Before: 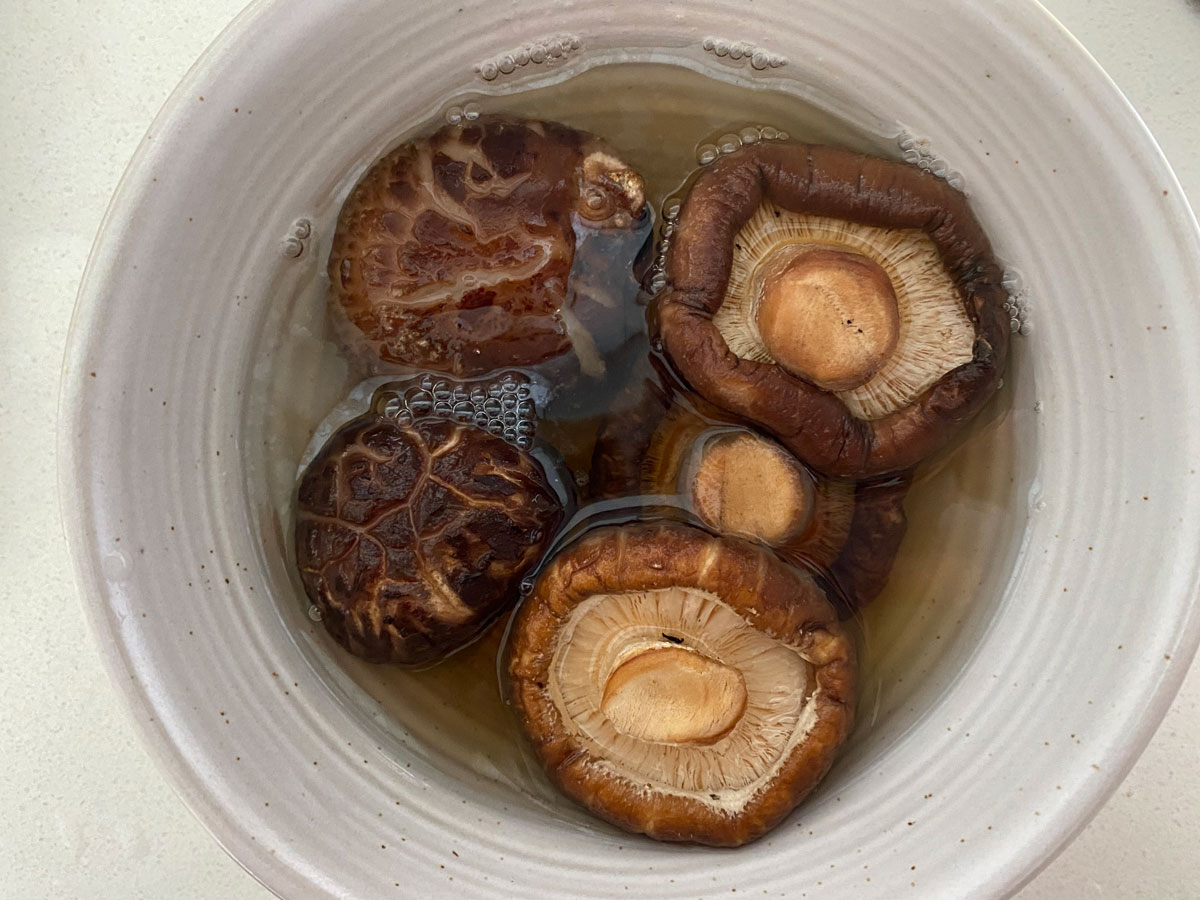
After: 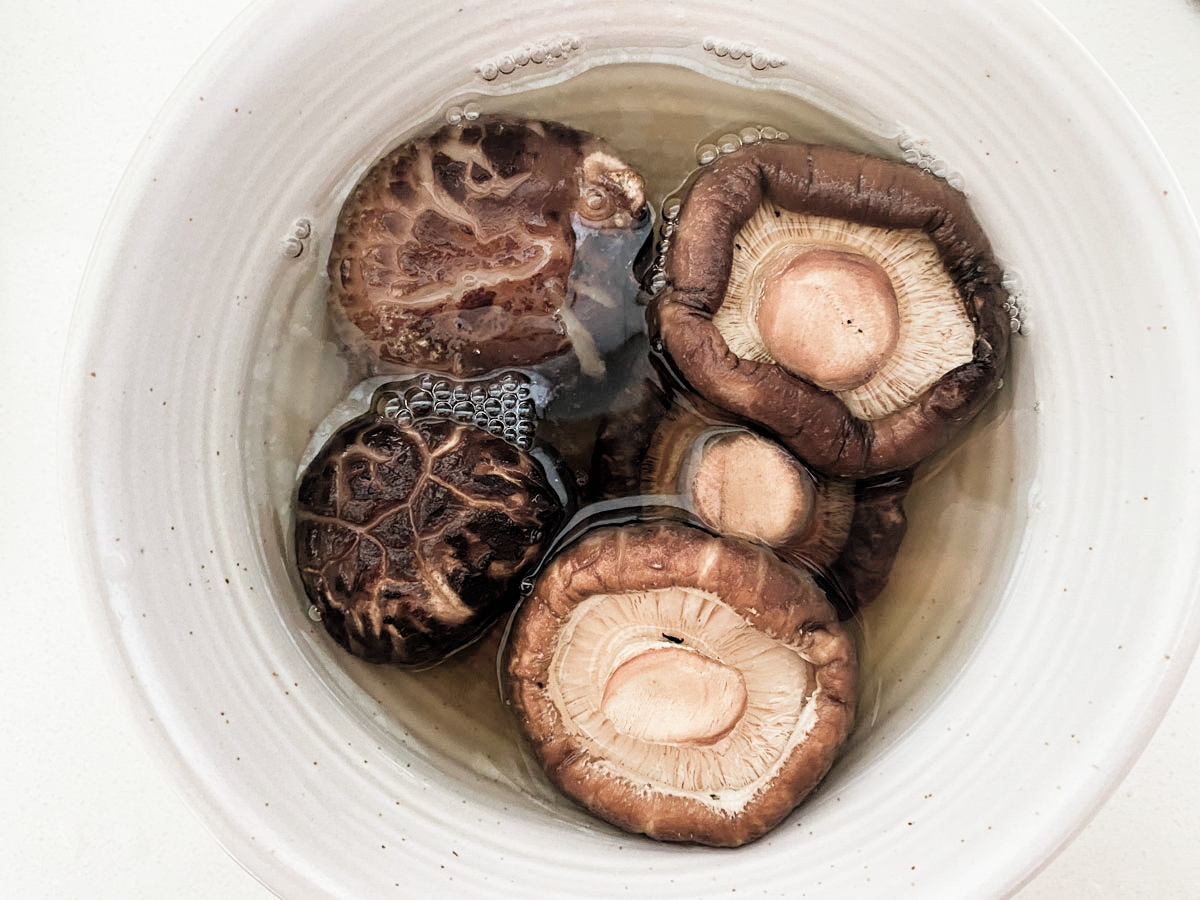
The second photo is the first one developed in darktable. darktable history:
exposure: black level correction 0, exposure 1.101 EV, compensate exposure bias true, compensate highlight preservation false
filmic rgb: black relative exposure -5.06 EV, white relative exposure 3.99 EV, hardness 2.88, contrast 1.298, highlights saturation mix -10.14%, color science v4 (2020)
